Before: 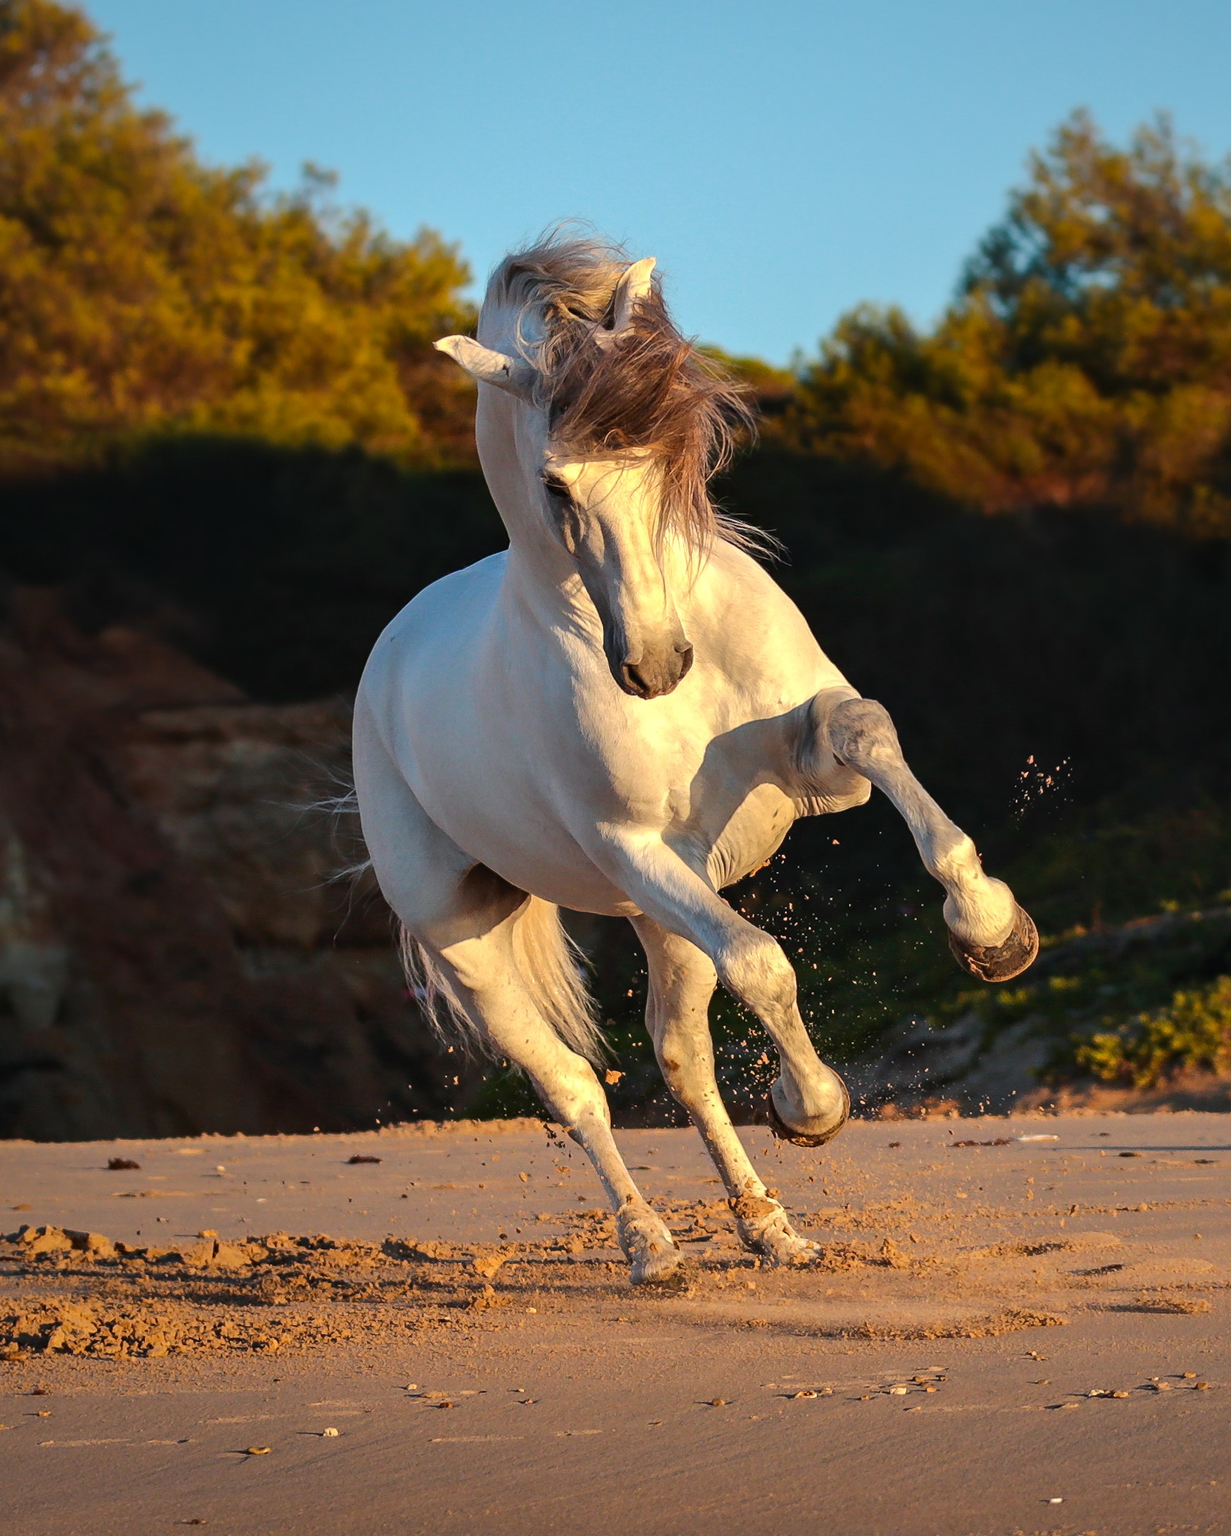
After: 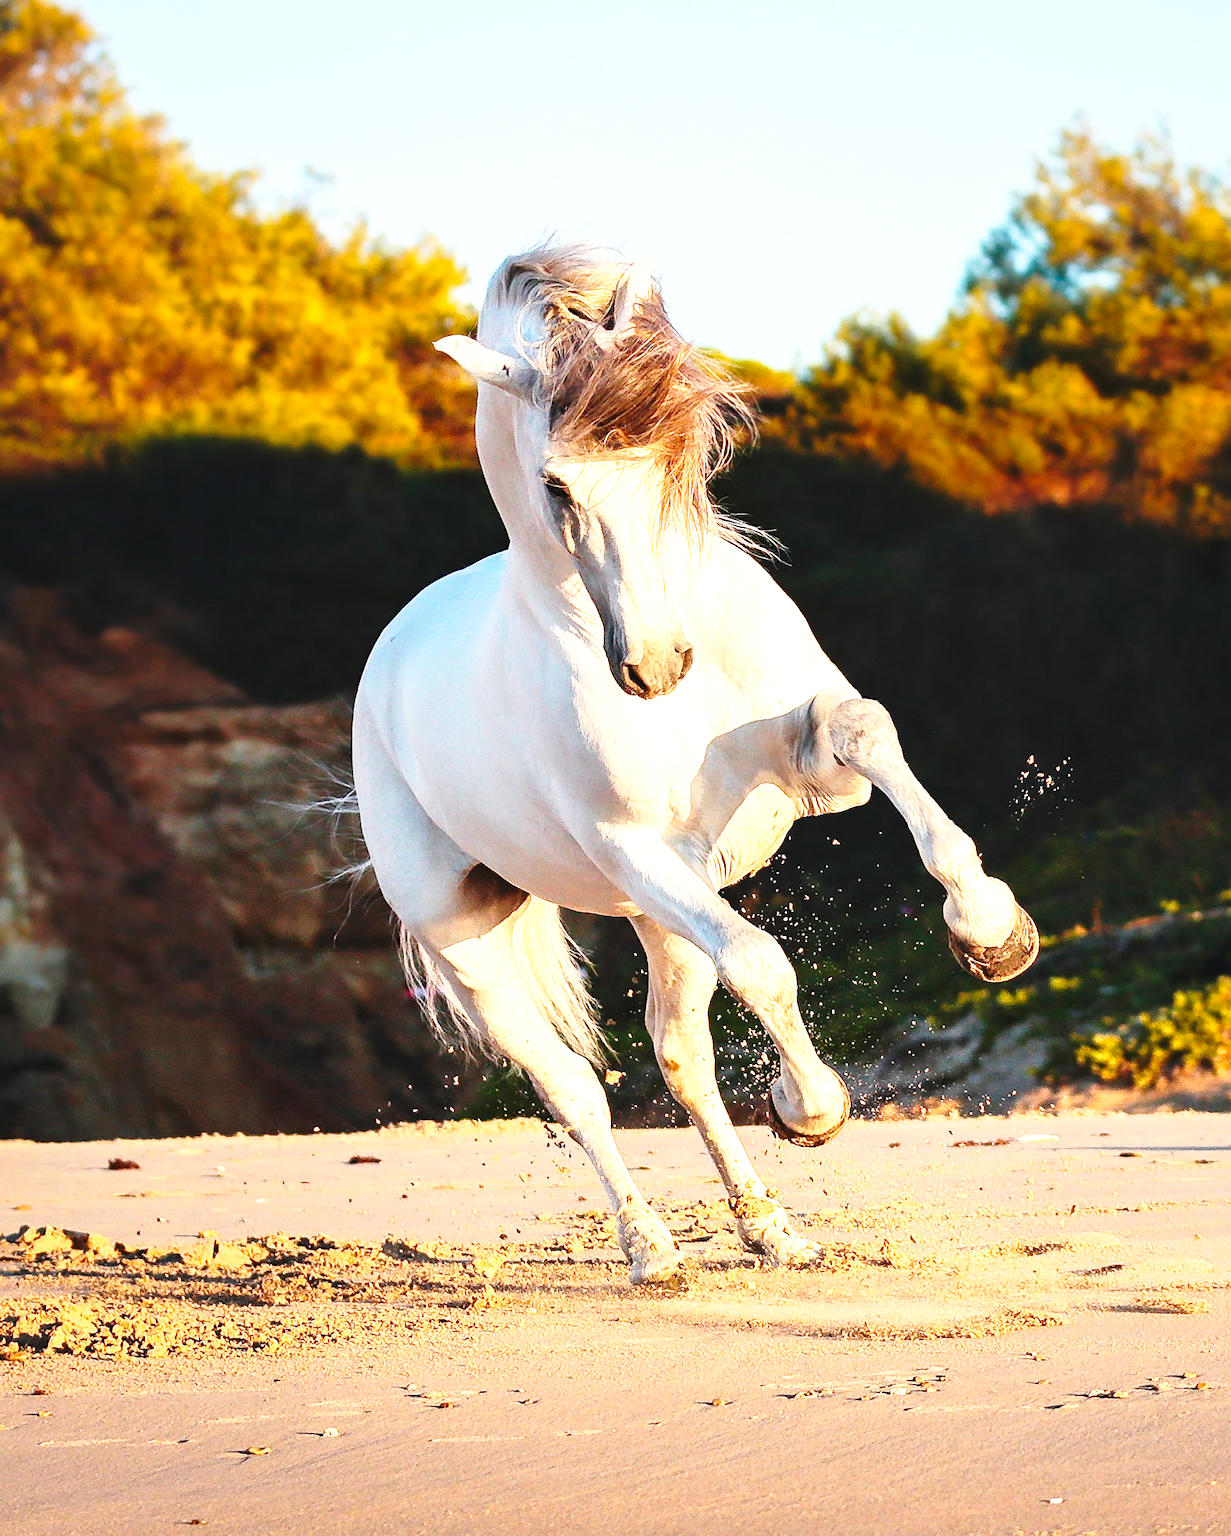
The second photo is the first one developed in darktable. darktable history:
exposure: black level correction 0, exposure 1.2 EV, compensate exposure bias true, compensate highlight preservation false
base curve: curves: ch0 [(0, 0) (0.036, 0.037) (0.121, 0.228) (0.46, 0.76) (0.859, 0.983) (1, 1)], preserve colors none
sharpen: radius 0.981, amount 0.608
